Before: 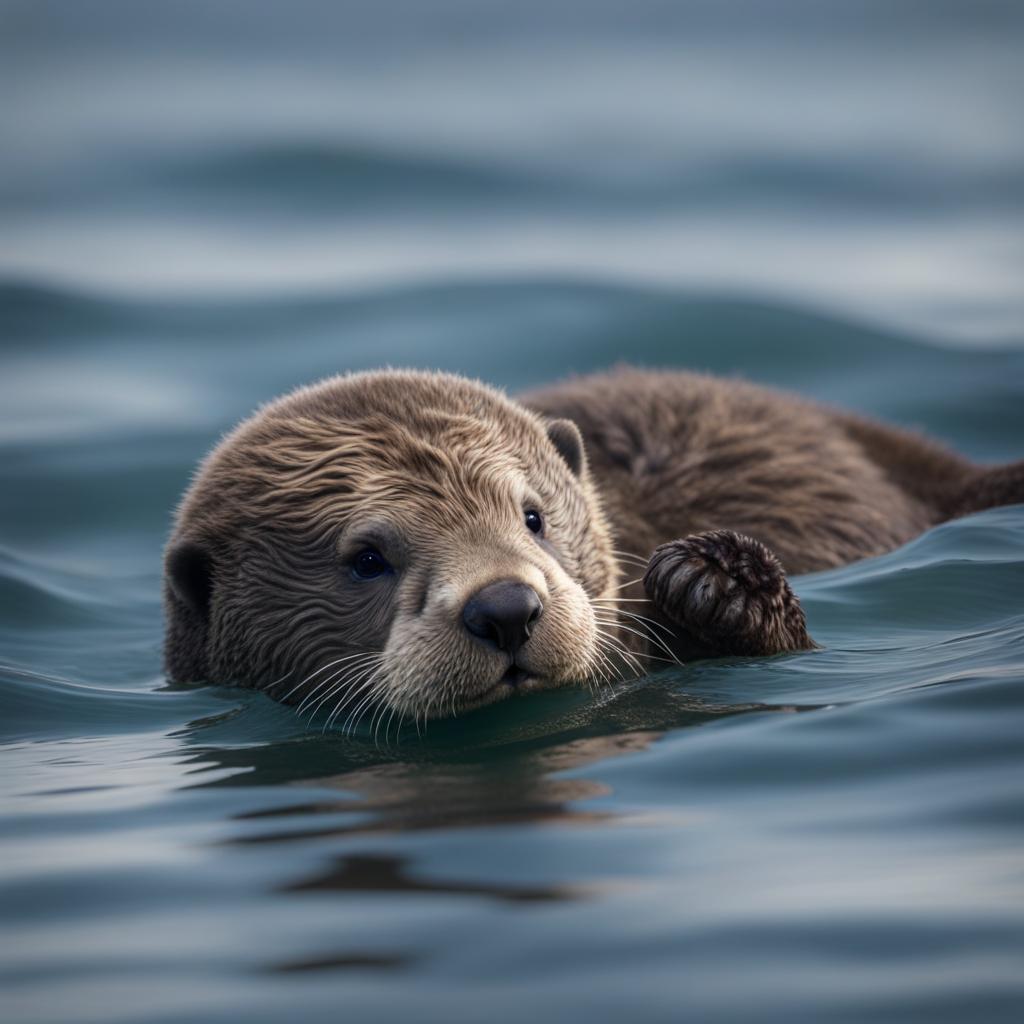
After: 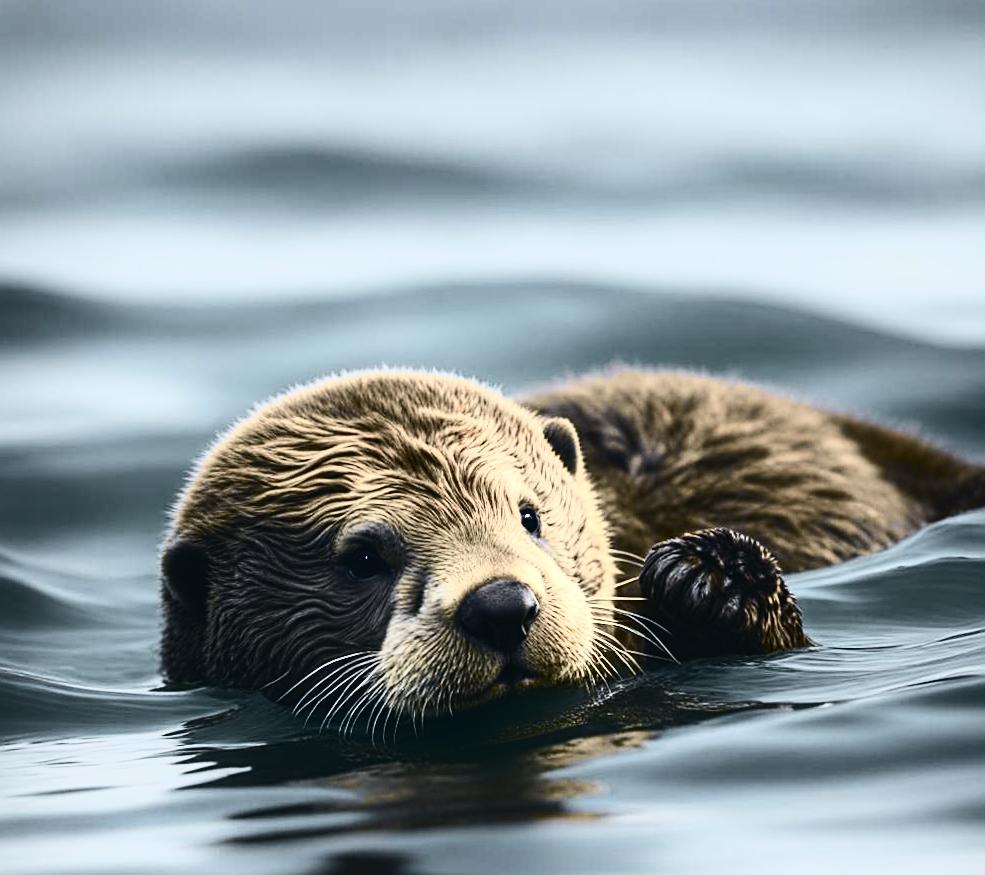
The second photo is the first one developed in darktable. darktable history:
tone curve: curves: ch0 [(0, 0.029) (0.087, 0.084) (0.227, 0.239) (0.46, 0.576) (0.657, 0.796) (0.861, 0.932) (0.997, 0.951)]; ch1 [(0, 0) (0.353, 0.344) (0.45, 0.46) (0.502, 0.494) (0.534, 0.523) (0.573, 0.576) (0.602, 0.631) (0.647, 0.669) (1, 1)]; ch2 [(0, 0) (0.333, 0.346) (0.385, 0.395) (0.44, 0.466) (0.5, 0.493) (0.521, 0.56) (0.553, 0.579) (0.573, 0.599) (0.667, 0.777) (1, 1)], color space Lab, independent channels, preserve colors none
crop and rotate: angle 0.2°, left 0.275%, right 3.127%, bottom 14.18%
tone equalizer: -8 EV -1.08 EV, -7 EV -1.01 EV, -6 EV -0.867 EV, -5 EV -0.578 EV, -3 EV 0.578 EV, -2 EV 0.867 EV, -1 EV 1.01 EV, +0 EV 1.08 EV, edges refinement/feathering 500, mask exposure compensation -1.57 EV, preserve details no
sharpen: on, module defaults
